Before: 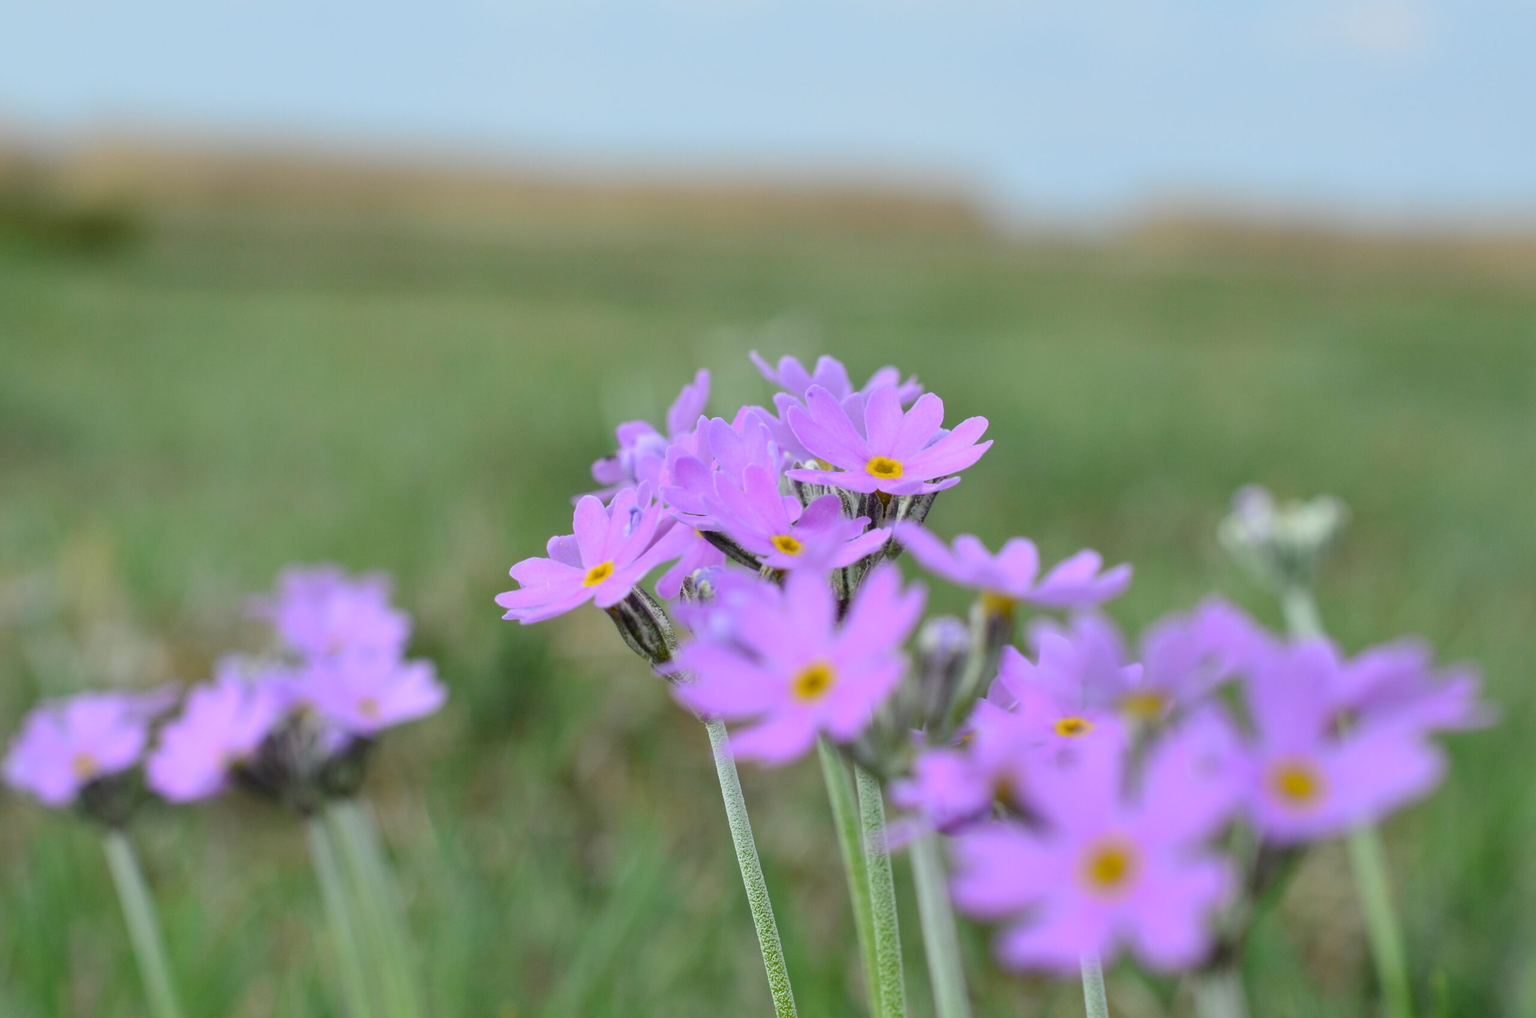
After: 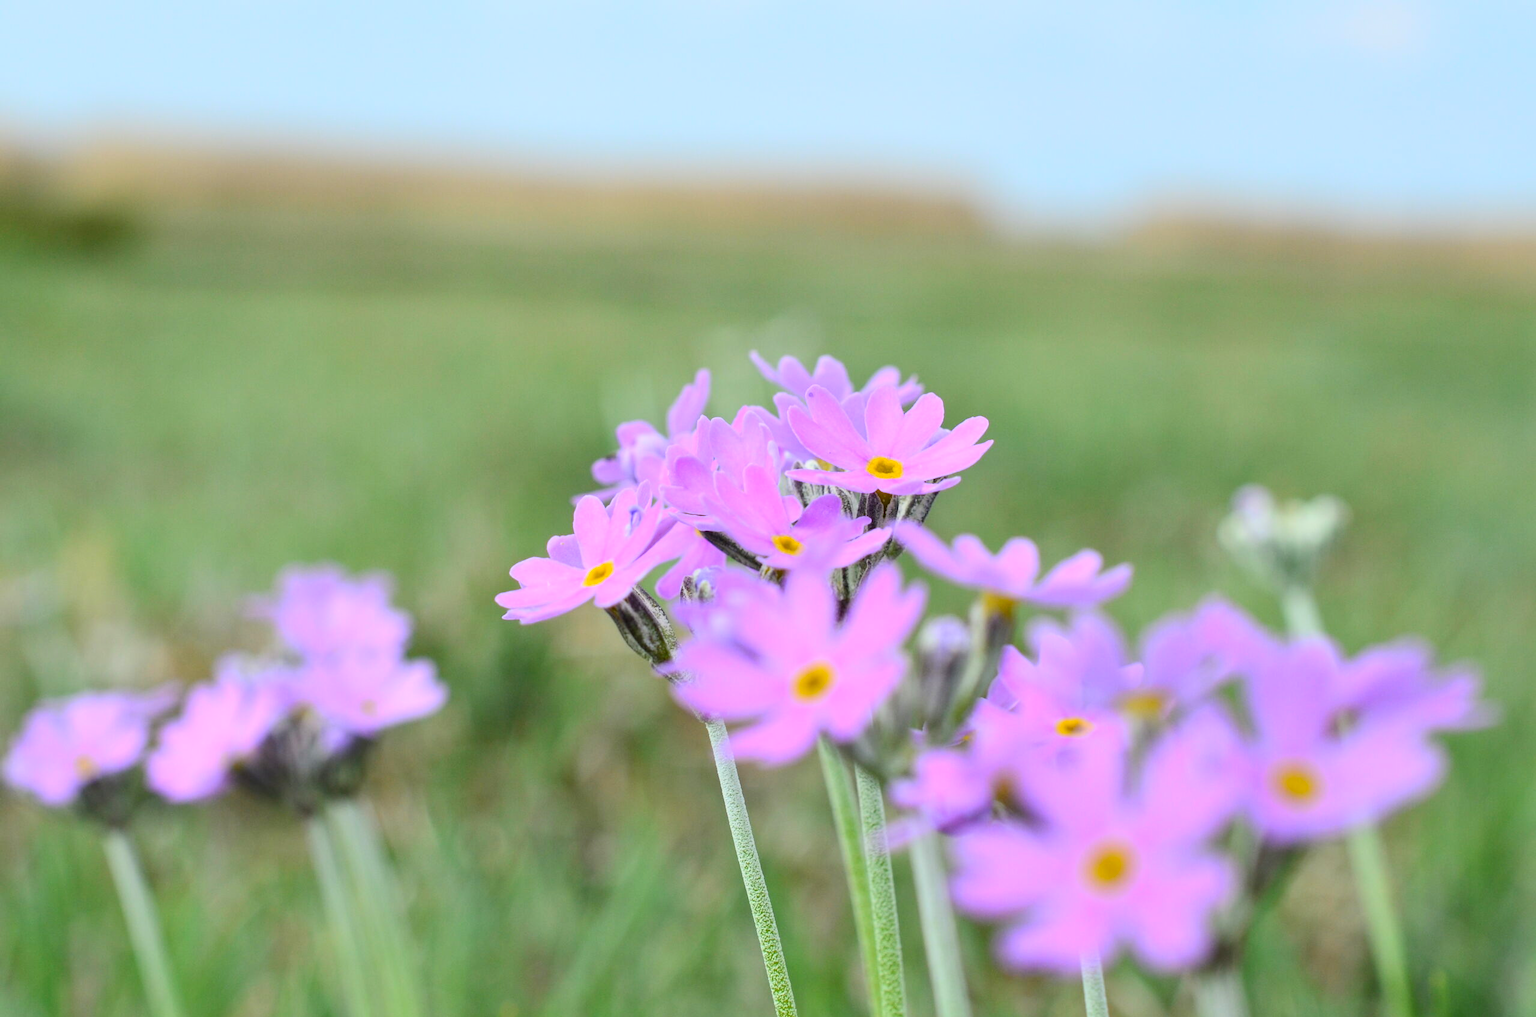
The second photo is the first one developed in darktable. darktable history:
contrast brightness saturation: contrast 0.198, brightness 0.158, saturation 0.225
